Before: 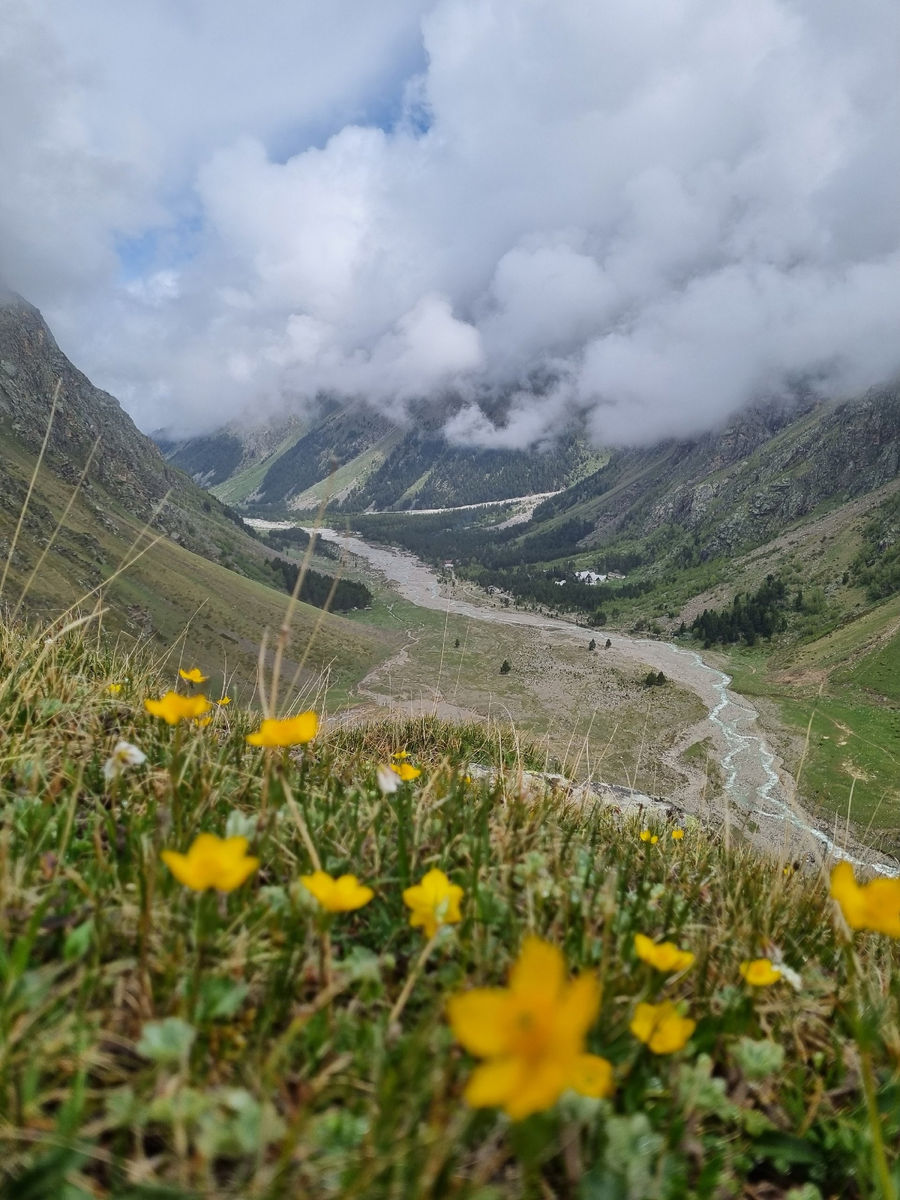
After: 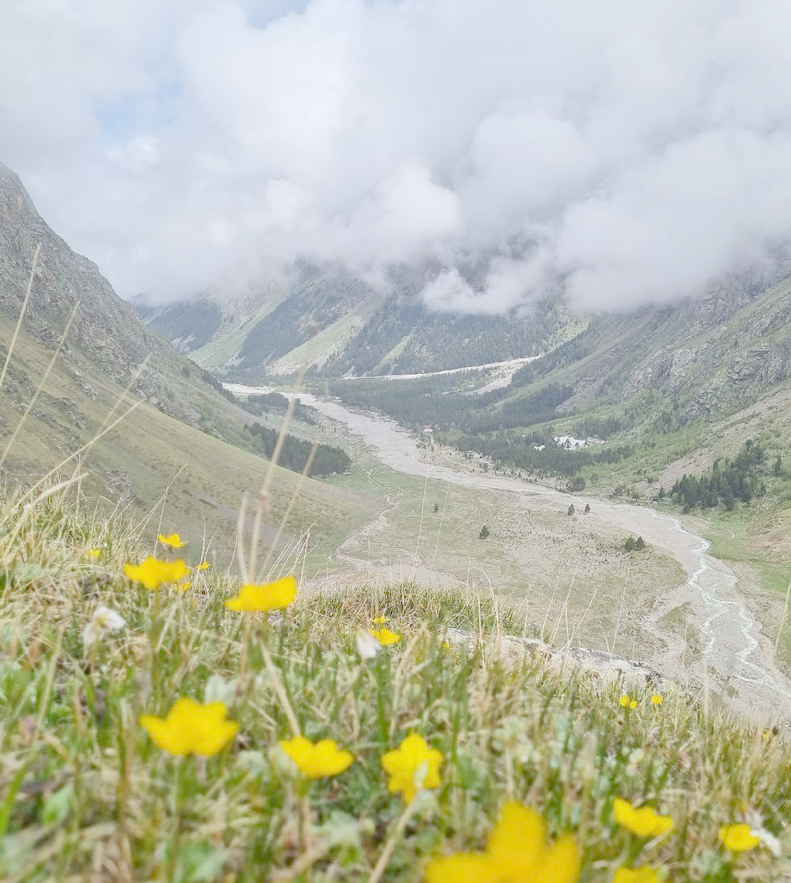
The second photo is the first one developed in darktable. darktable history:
crop and rotate: left 2.425%, top 11.305%, right 9.6%, bottom 15.08%
